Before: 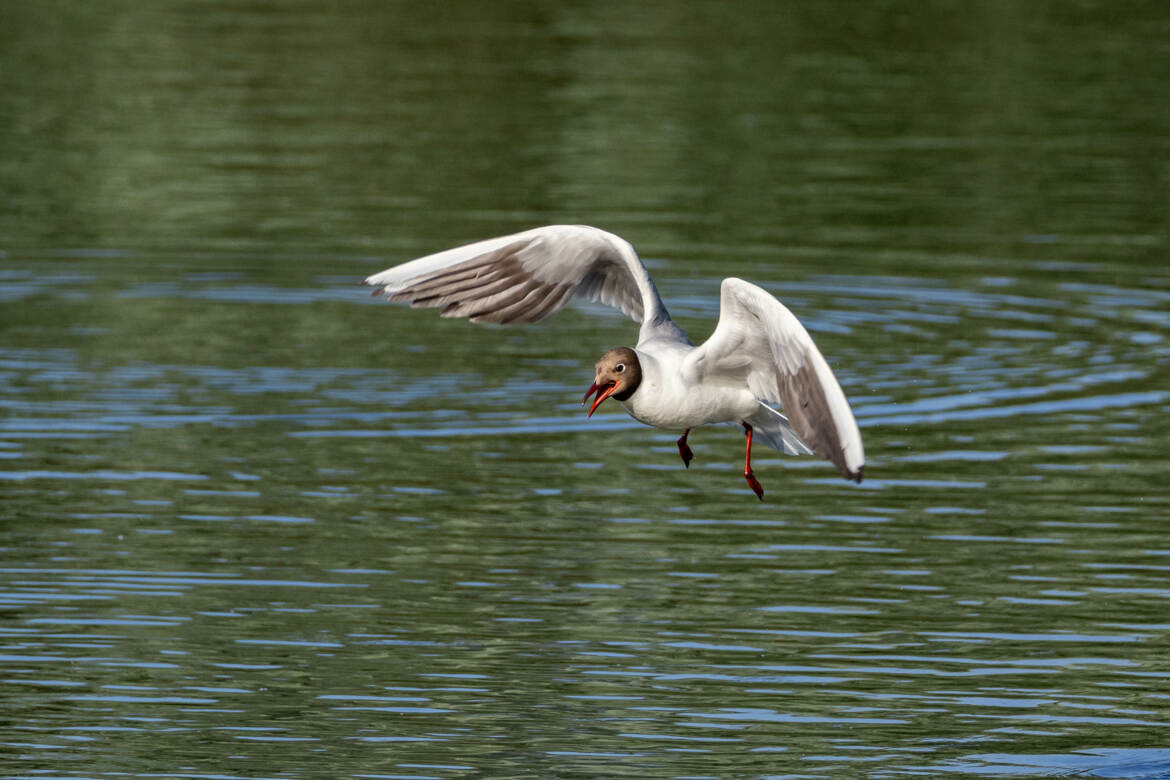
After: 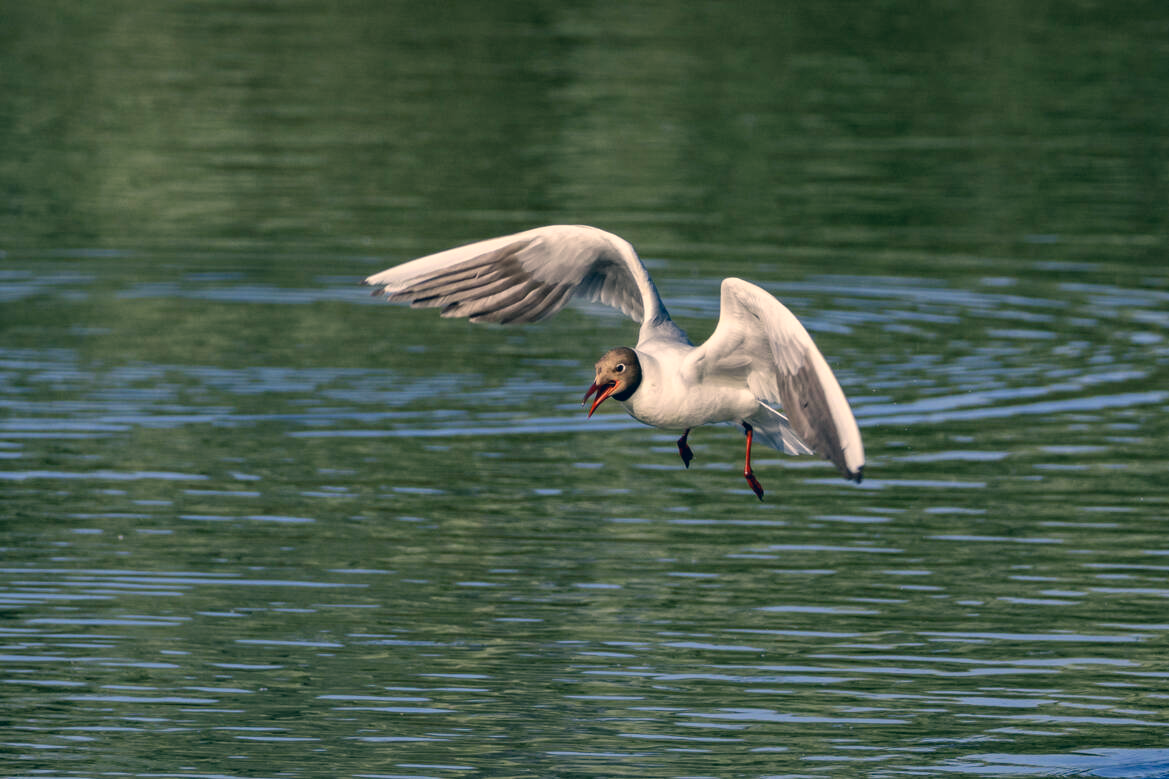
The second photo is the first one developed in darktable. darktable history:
crop and rotate: left 0.074%, bottom 0.003%
color correction: highlights a* 10.29, highlights b* 14.02, shadows a* -10.3, shadows b* -14.98
